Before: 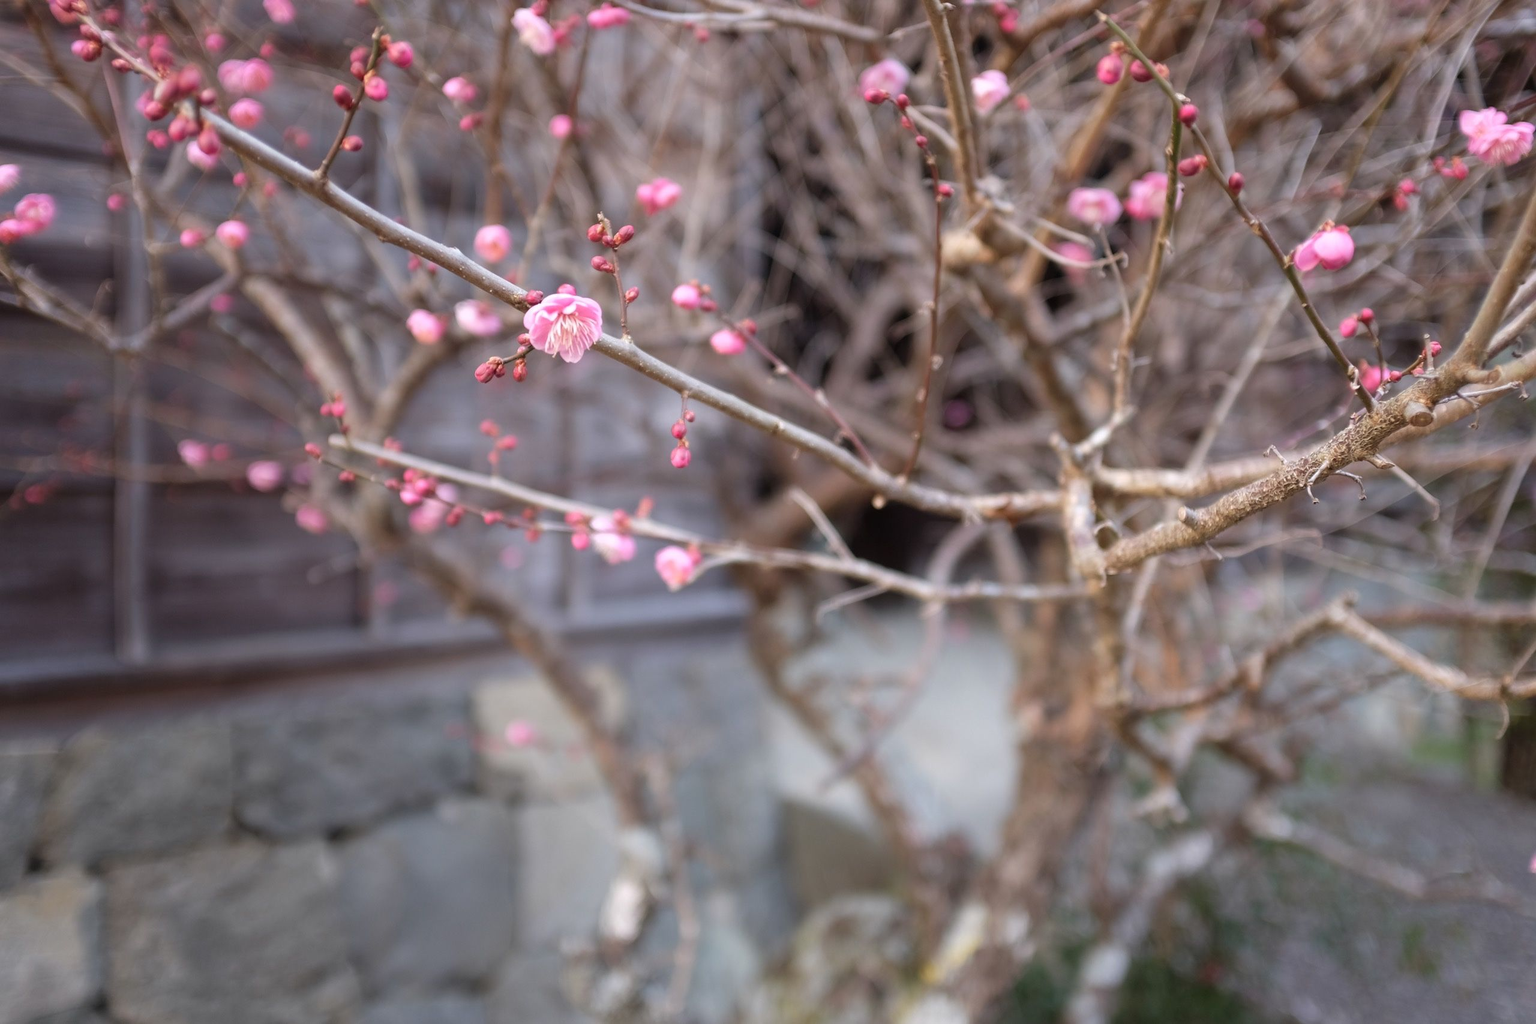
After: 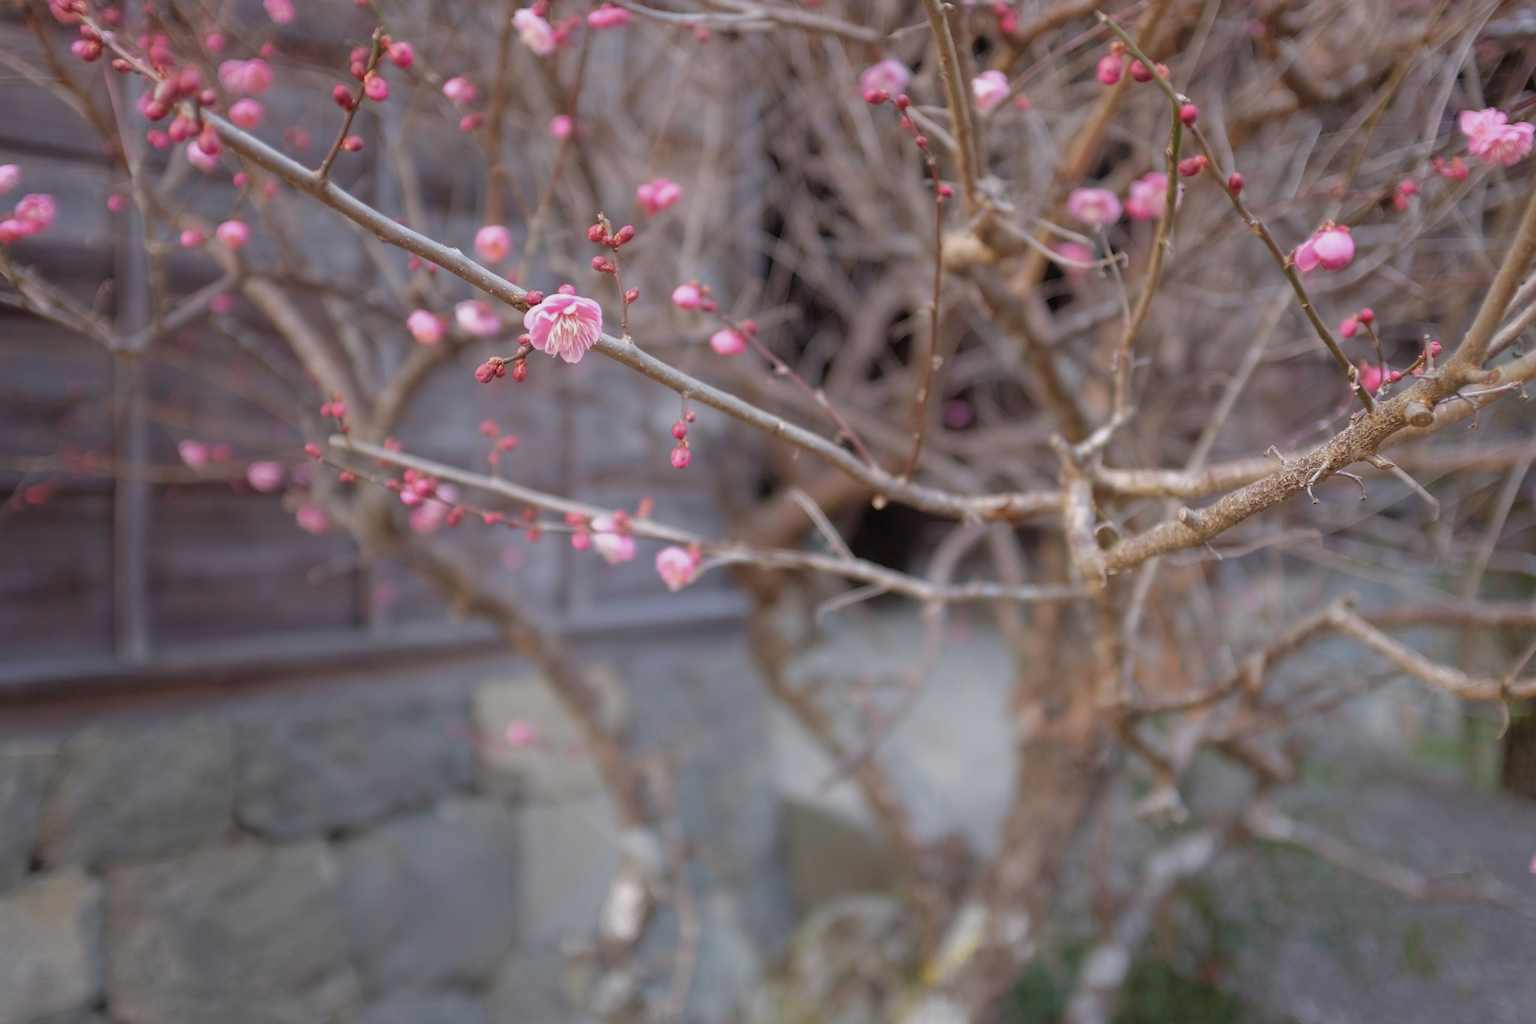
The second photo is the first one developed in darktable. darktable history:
tone equalizer: -8 EV 0.23 EV, -7 EV 0.445 EV, -6 EV 0.453 EV, -5 EV 0.255 EV, -3 EV -0.263 EV, -2 EV -0.437 EV, -1 EV -0.4 EV, +0 EV -0.27 EV, edges refinement/feathering 500, mask exposure compensation -1.57 EV, preserve details no
